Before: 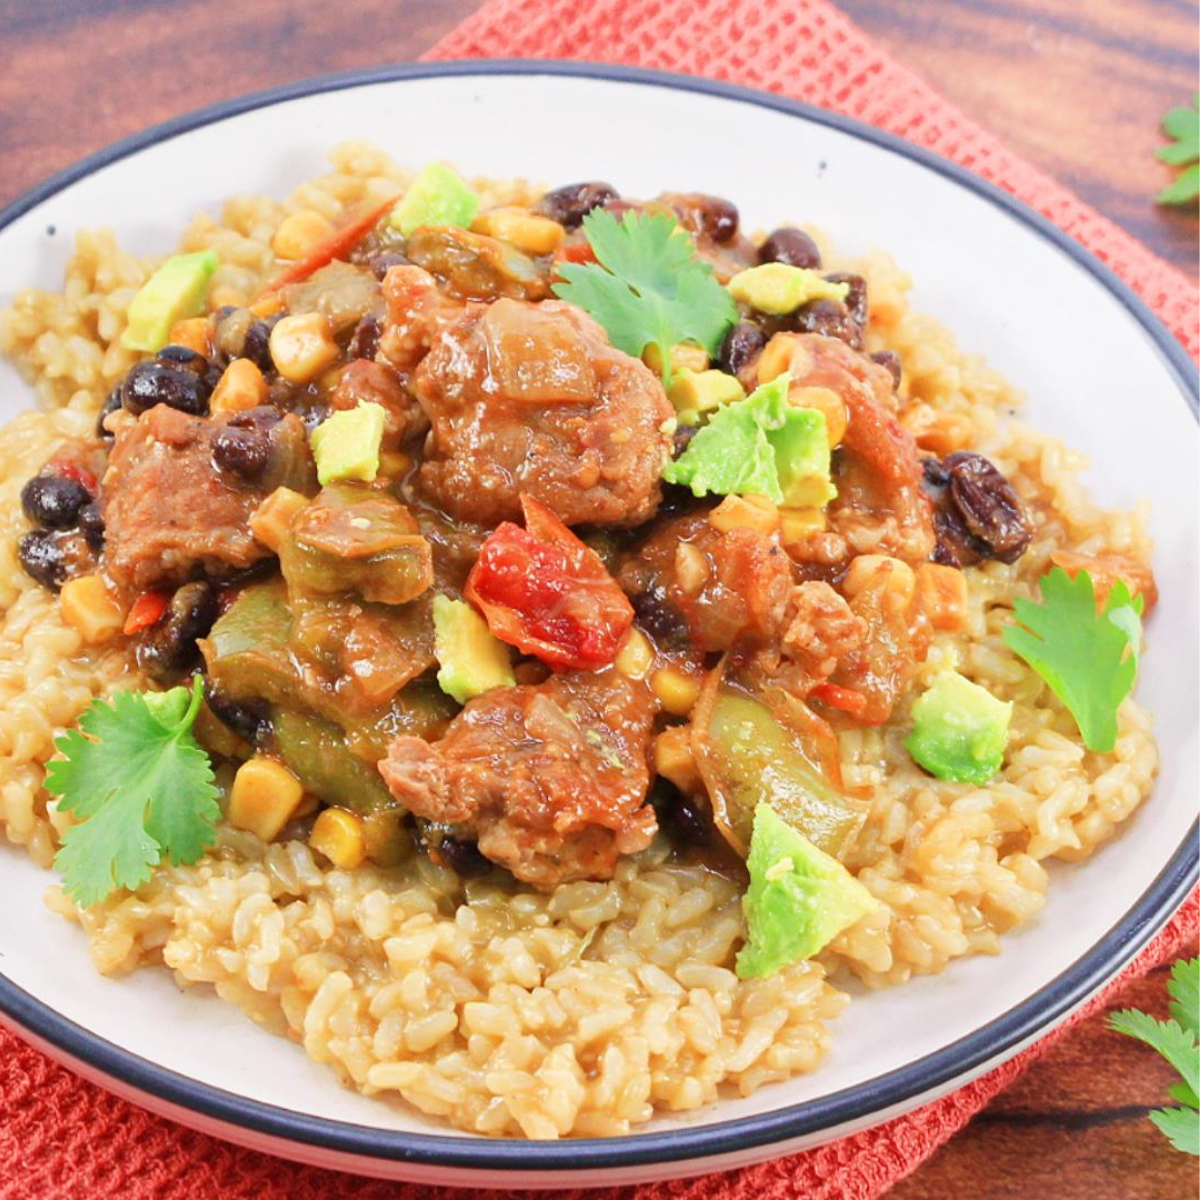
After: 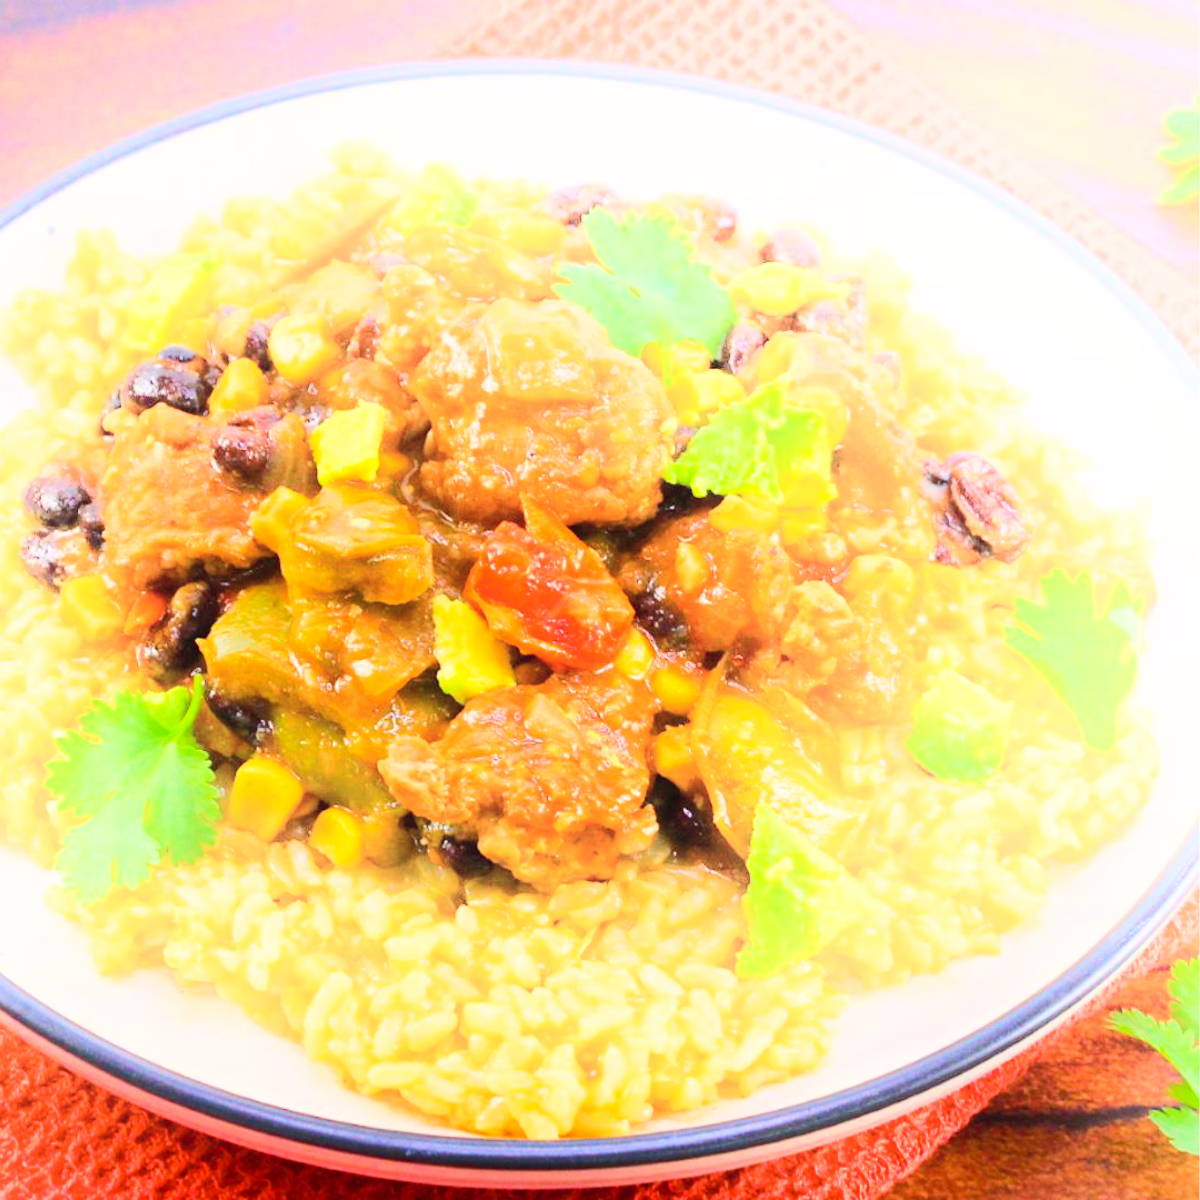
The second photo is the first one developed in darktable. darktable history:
shadows and highlights: shadows -89.64, highlights 90.85, soften with gaussian
contrast brightness saturation: contrast 0.201, brightness 0.164, saturation 0.227
color balance rgb: highlights gain › chroma 1.014%, highlights gain › hue 69.17°, linear chroma grading › global chroma 19.759%, perceptual saturation grading › global saturation 19.335%
color zones: curves: ch0 [(0, 0.5) (0.143, 0.52) (0.286, 0.5) (0.429, 0.5) (0.571, 0.5) (0.714, 0.5) (0.857, 0.5) (1, 0.5)]; ch1 [(0, 0.489) (0.155, 0.45) (0.286, 0.466) (0.429, 0.5) (0.571, 0.5) (0.714, 0.5) (0.857, 0.5) (1, 0.489)]
